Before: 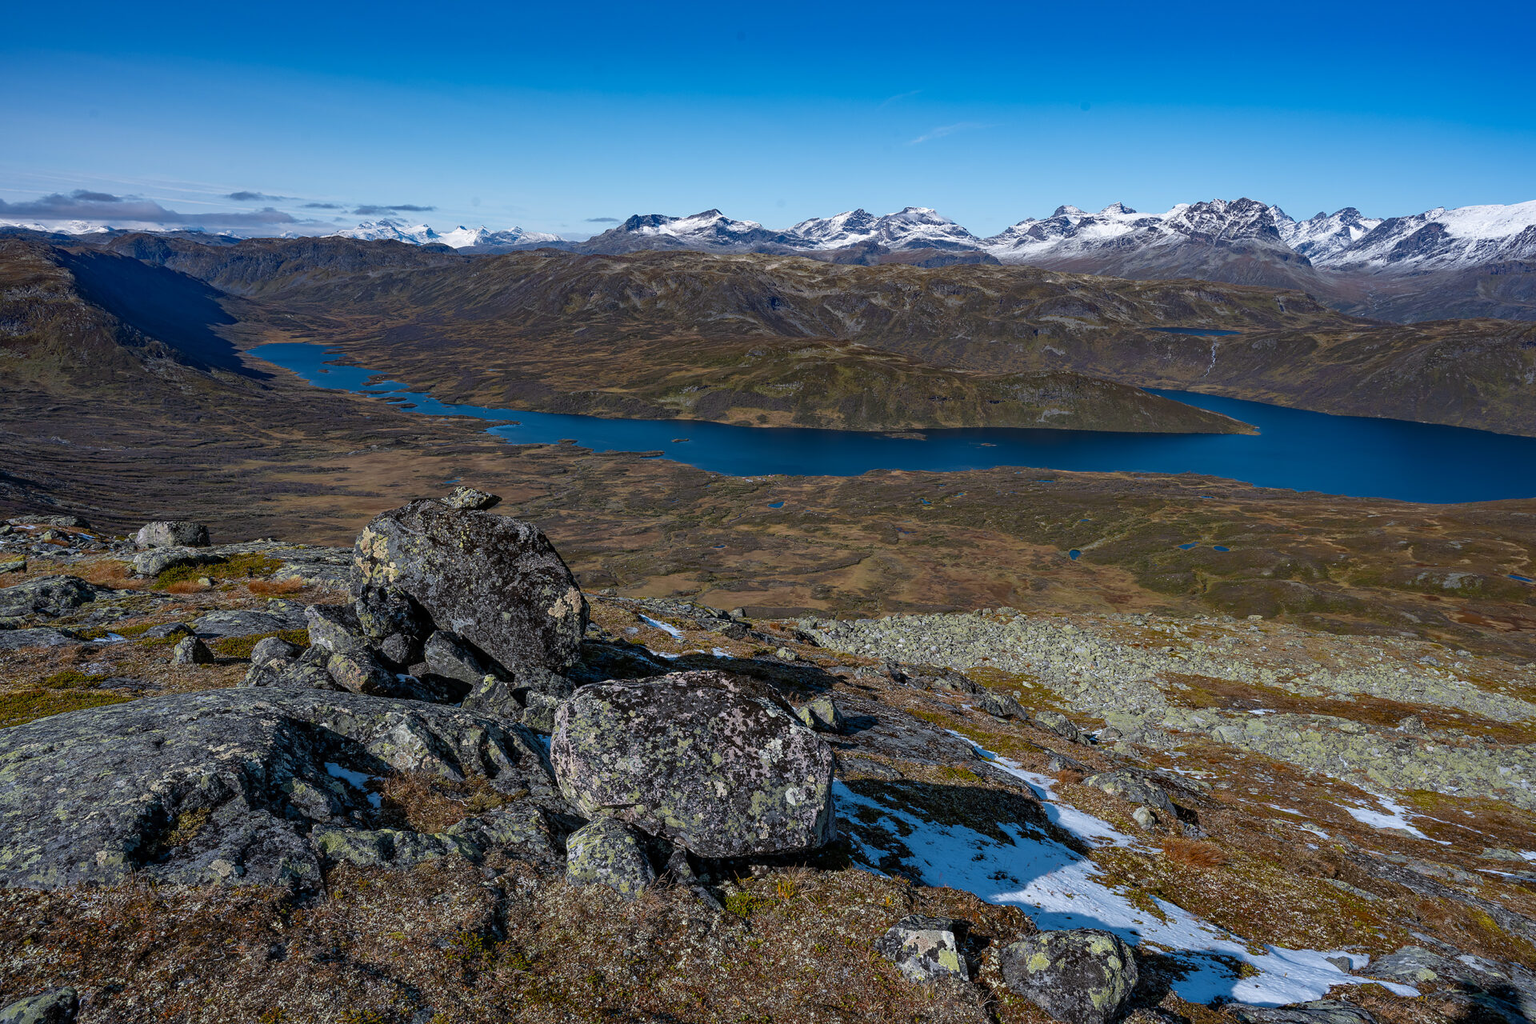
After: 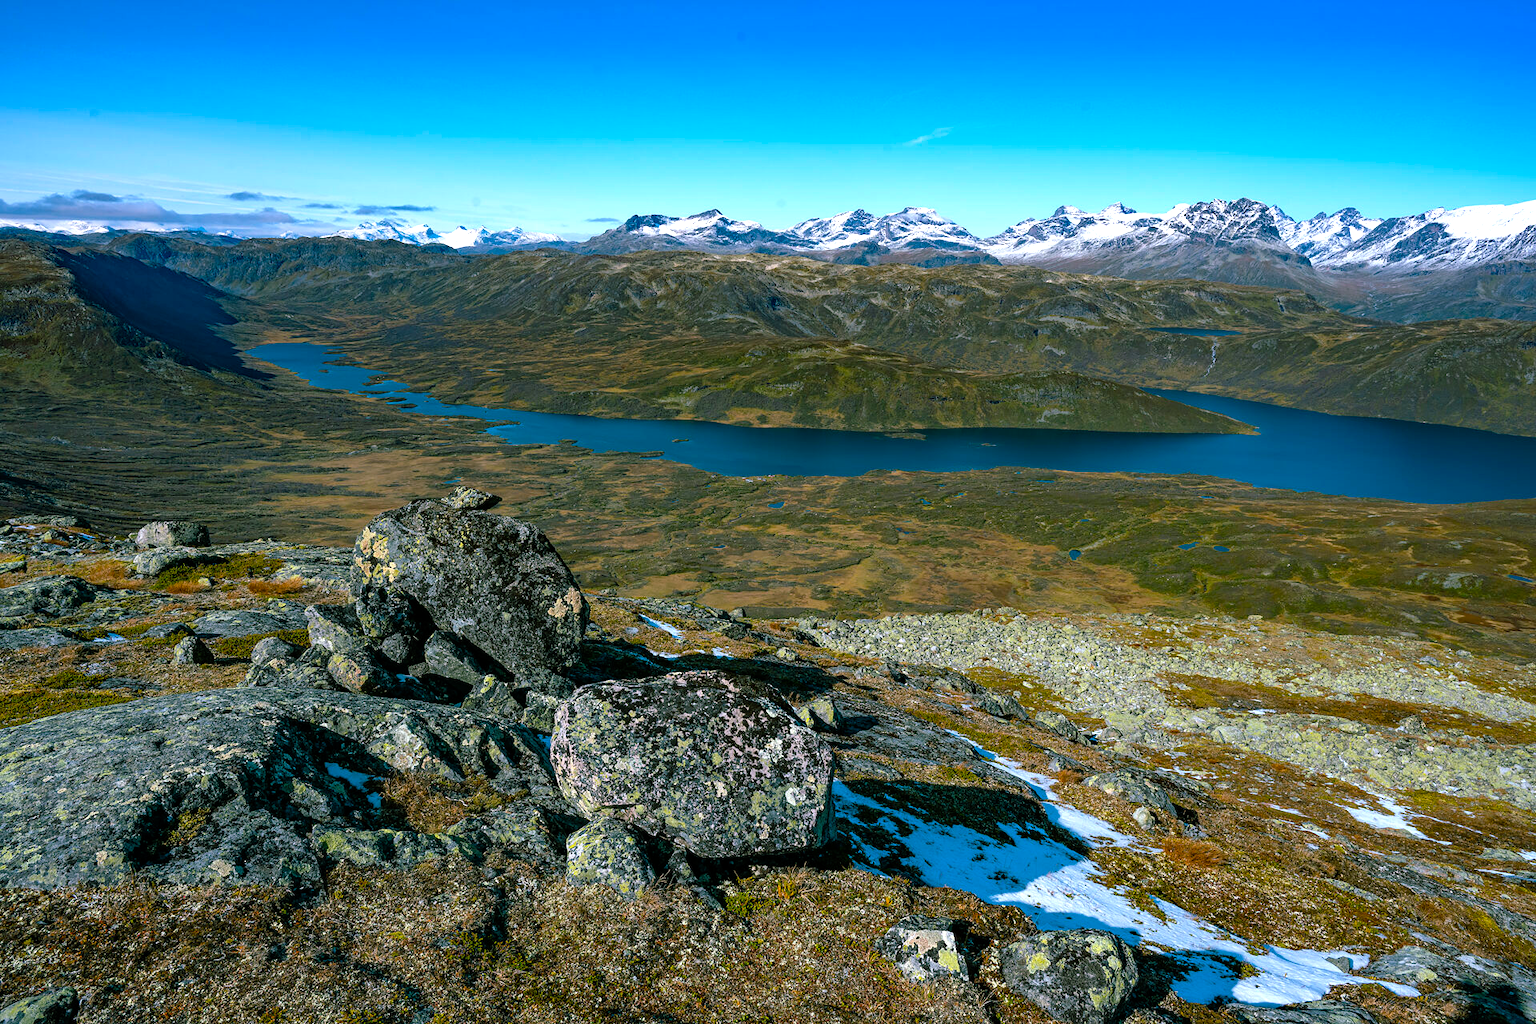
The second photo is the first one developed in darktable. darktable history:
tone equalizer: -8 EV -0.782 EV, -7 EV -0.733 EV, -6 EV -0.636 EV, -5 EV -0.42 EV, -3 EV 0.369 EV, -2 EV 0.6 EV, -1 EV 0.696 EV, +0 EV 0.737 EV
color balance rgb: shadows lift › chroma 11.536%, shadows lift › hue 130.45°, perceptual saturation grading › global saturation 30.387%, global vibrance 20%
